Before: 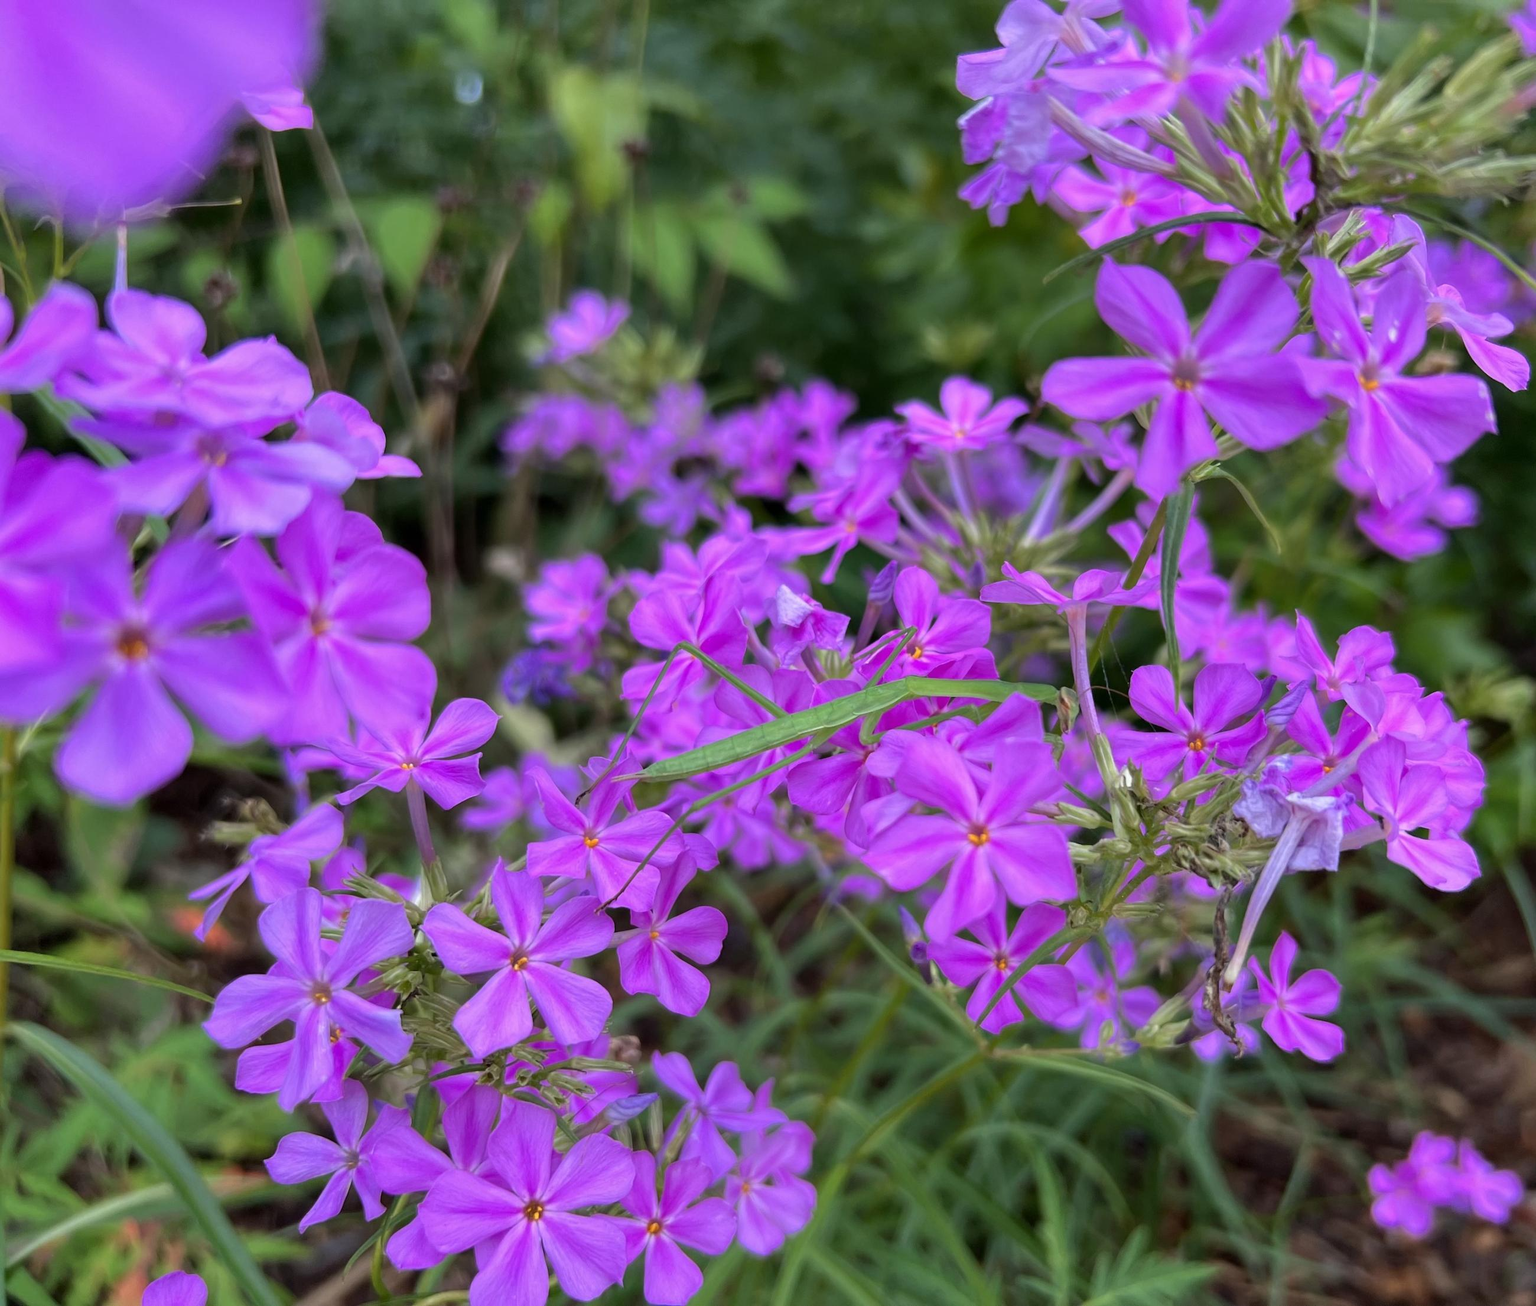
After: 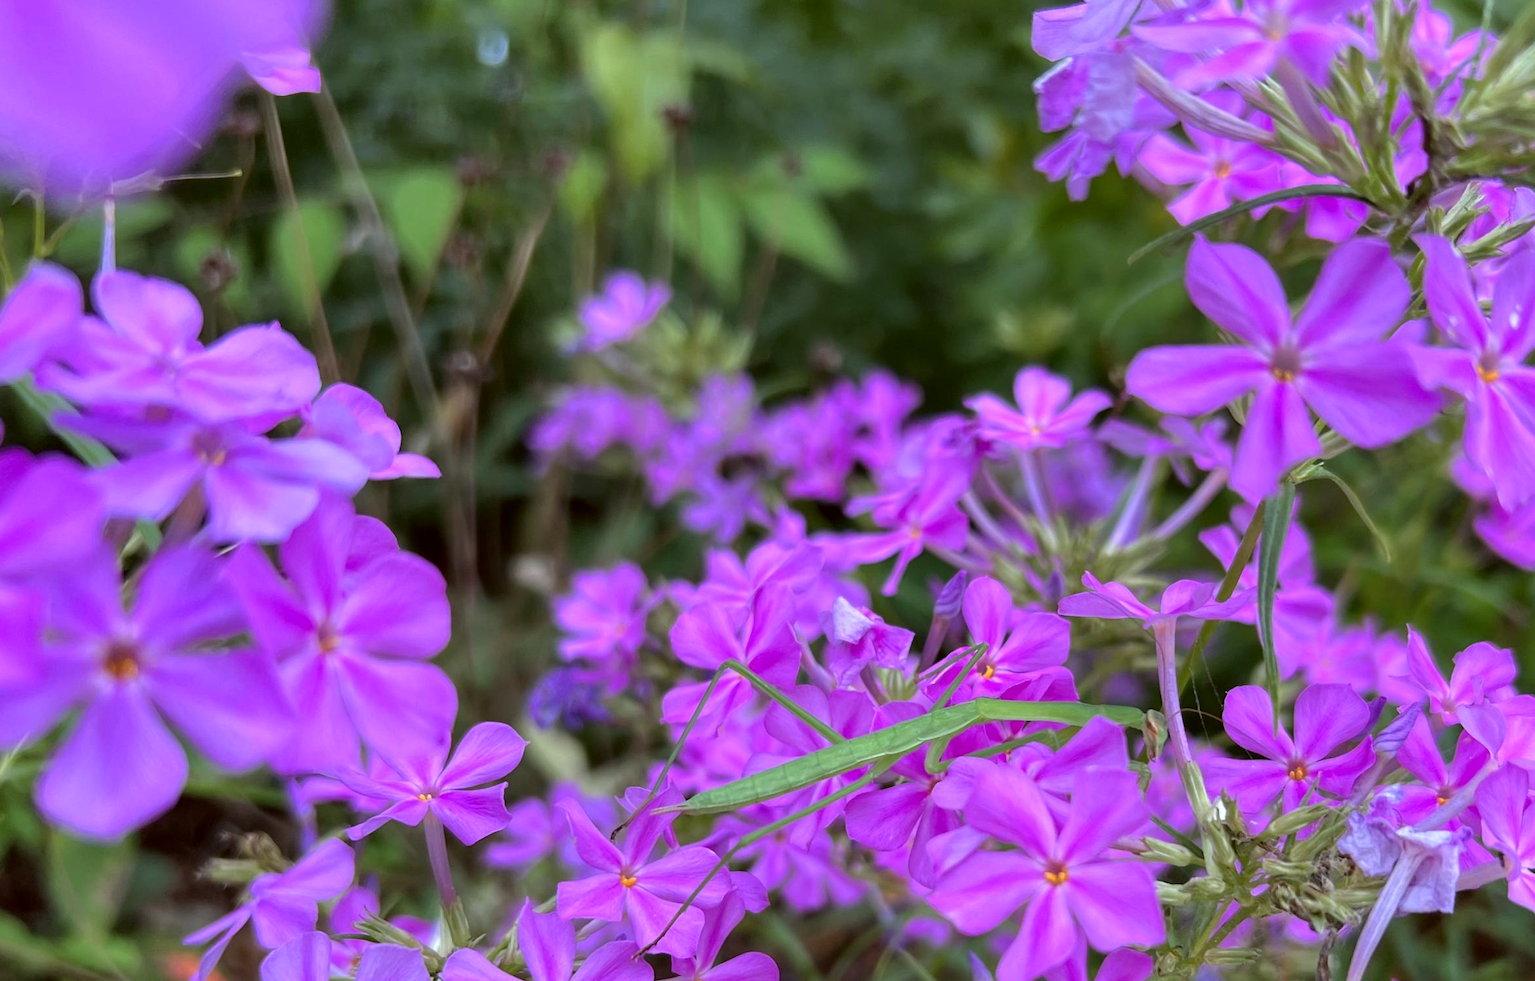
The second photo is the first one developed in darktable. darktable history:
crop: left 1.509%, top 3.452%, right 7.696%, bottom 28.452%
tone equalizer: on, module defaults
exposure: exposure 0.15 EV, compensate highlight preservation false
color correction: highlights a* -3.28, highlights b* -6.24, shadows a* 3.1, shadows b* 5.19
